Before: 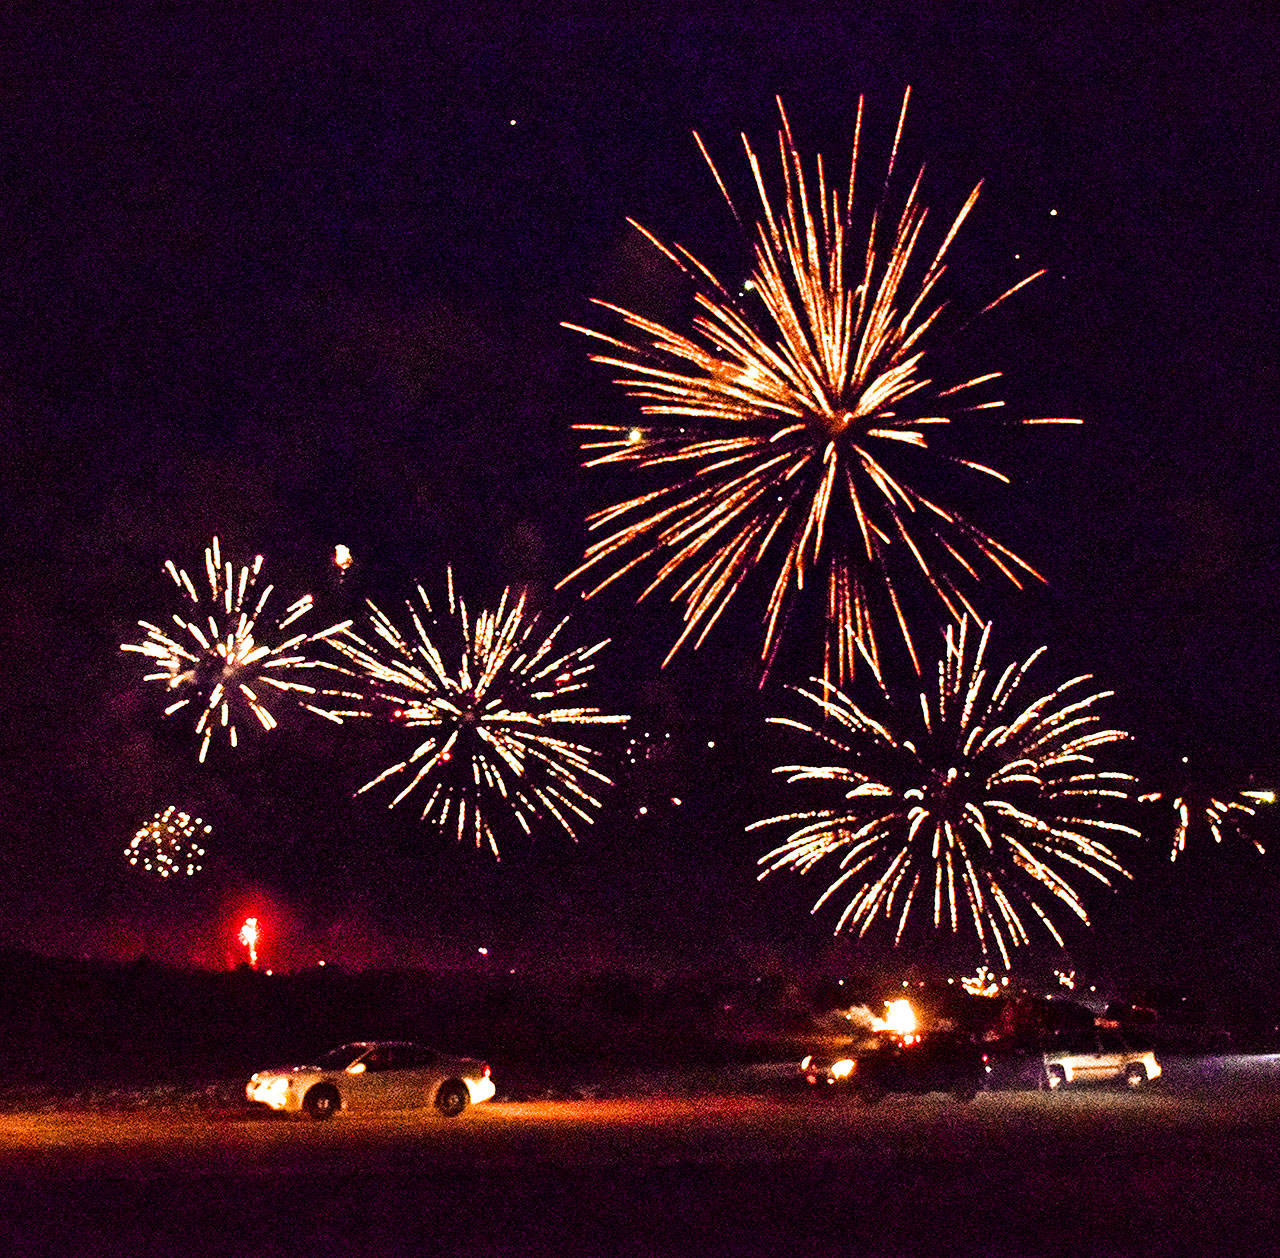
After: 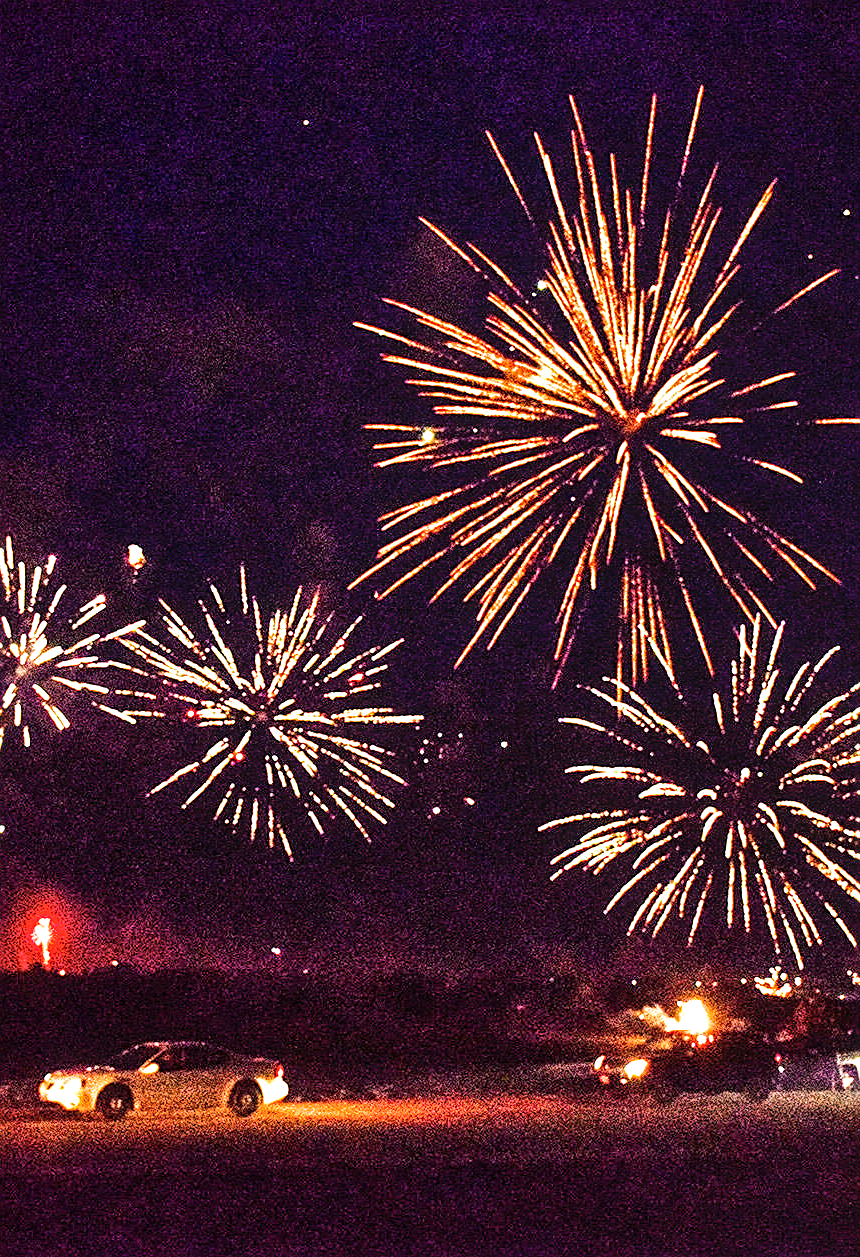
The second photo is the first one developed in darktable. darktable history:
crop and rotate: left 16.178%, right 16.622%
shadows and highlights: shadows 31.66, highlights -32.19, soften with gaussian
local contrast: on, module defaults
exposure: black level correction 0, exposure 0.498 EV, compensate exposure bias true, compensate highlight preservation false
sharpen: on, module defaults
